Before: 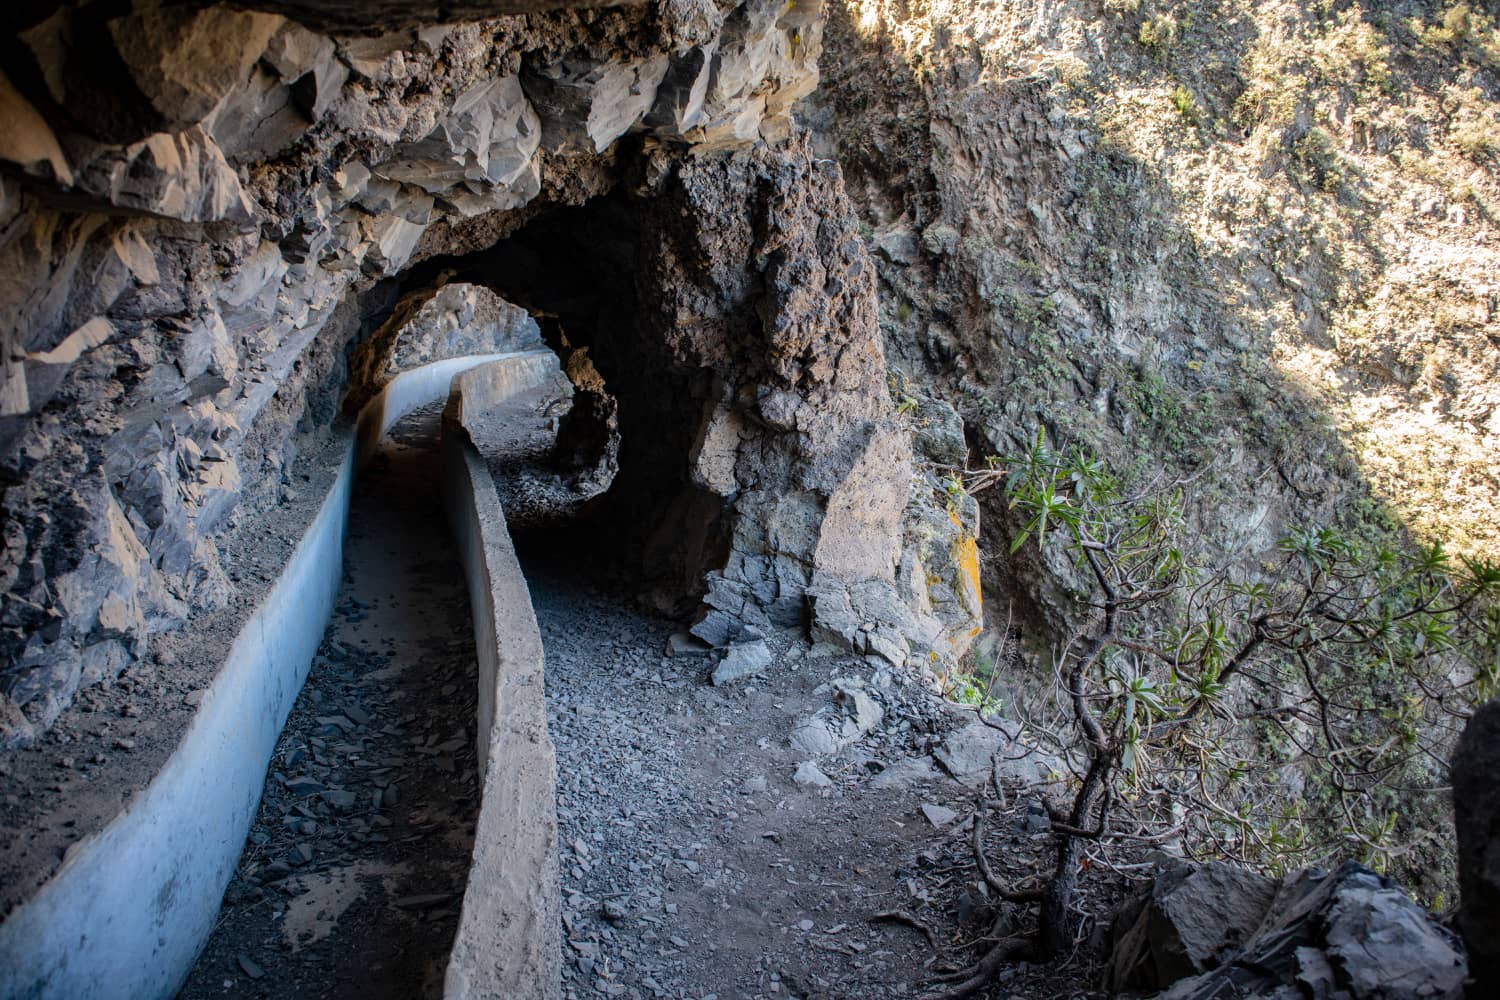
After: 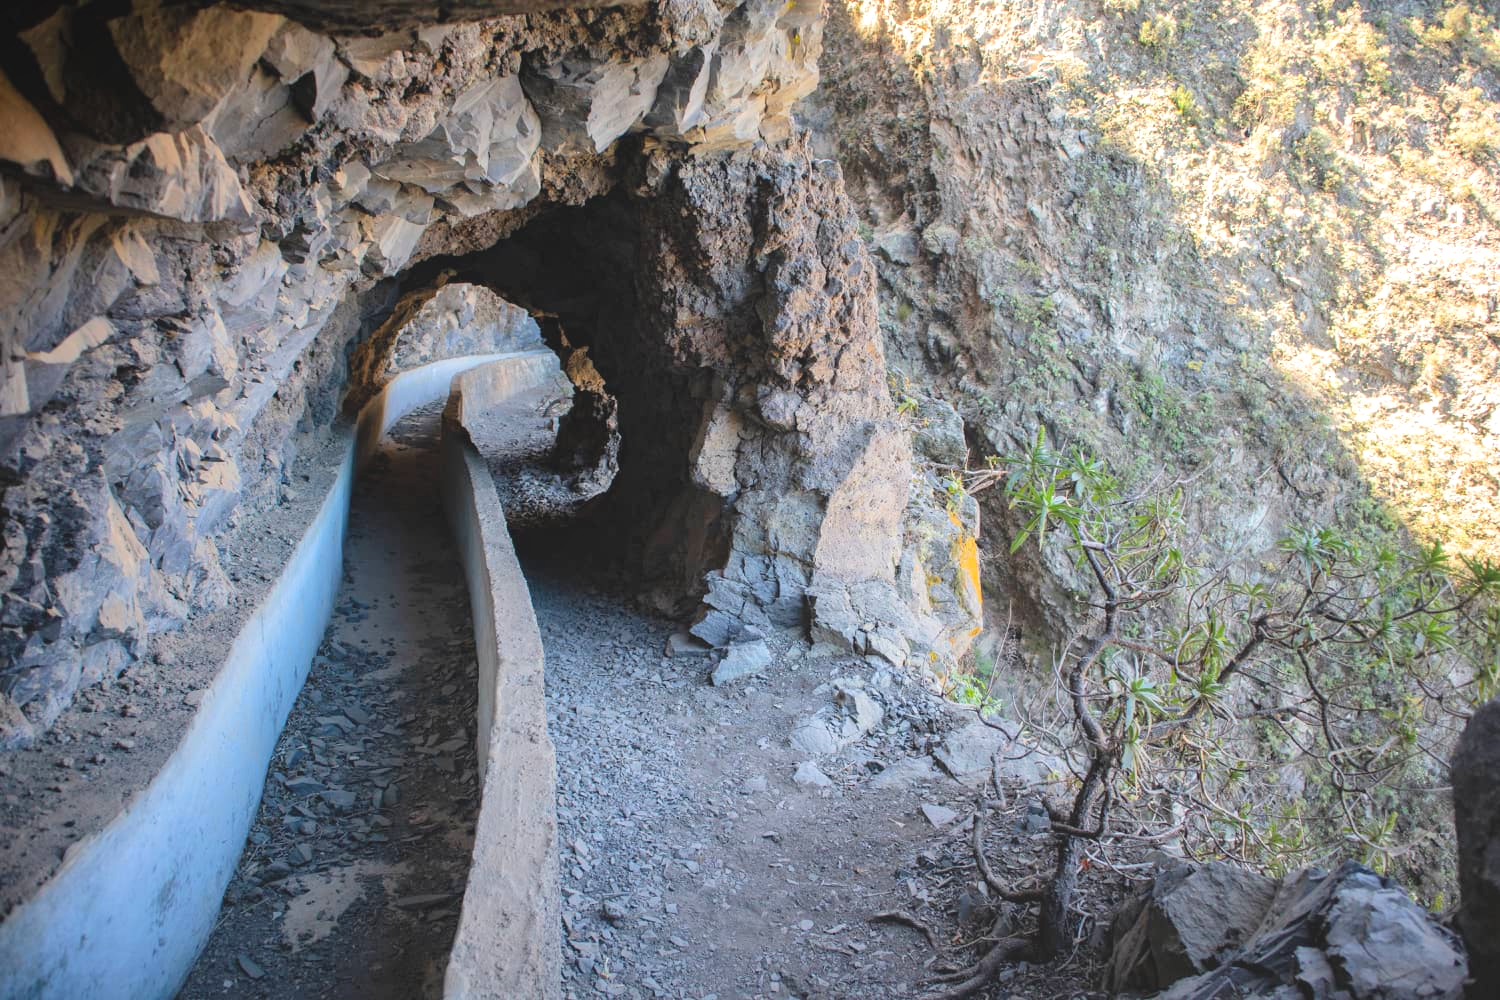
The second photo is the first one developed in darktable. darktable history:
exposure: black level correction 0, exposure 0.697 EV, compensate exposure bias true, compensate highlight preservation false
local contrast: detail 72%
contrast brightness saturation: brightness 0.125
